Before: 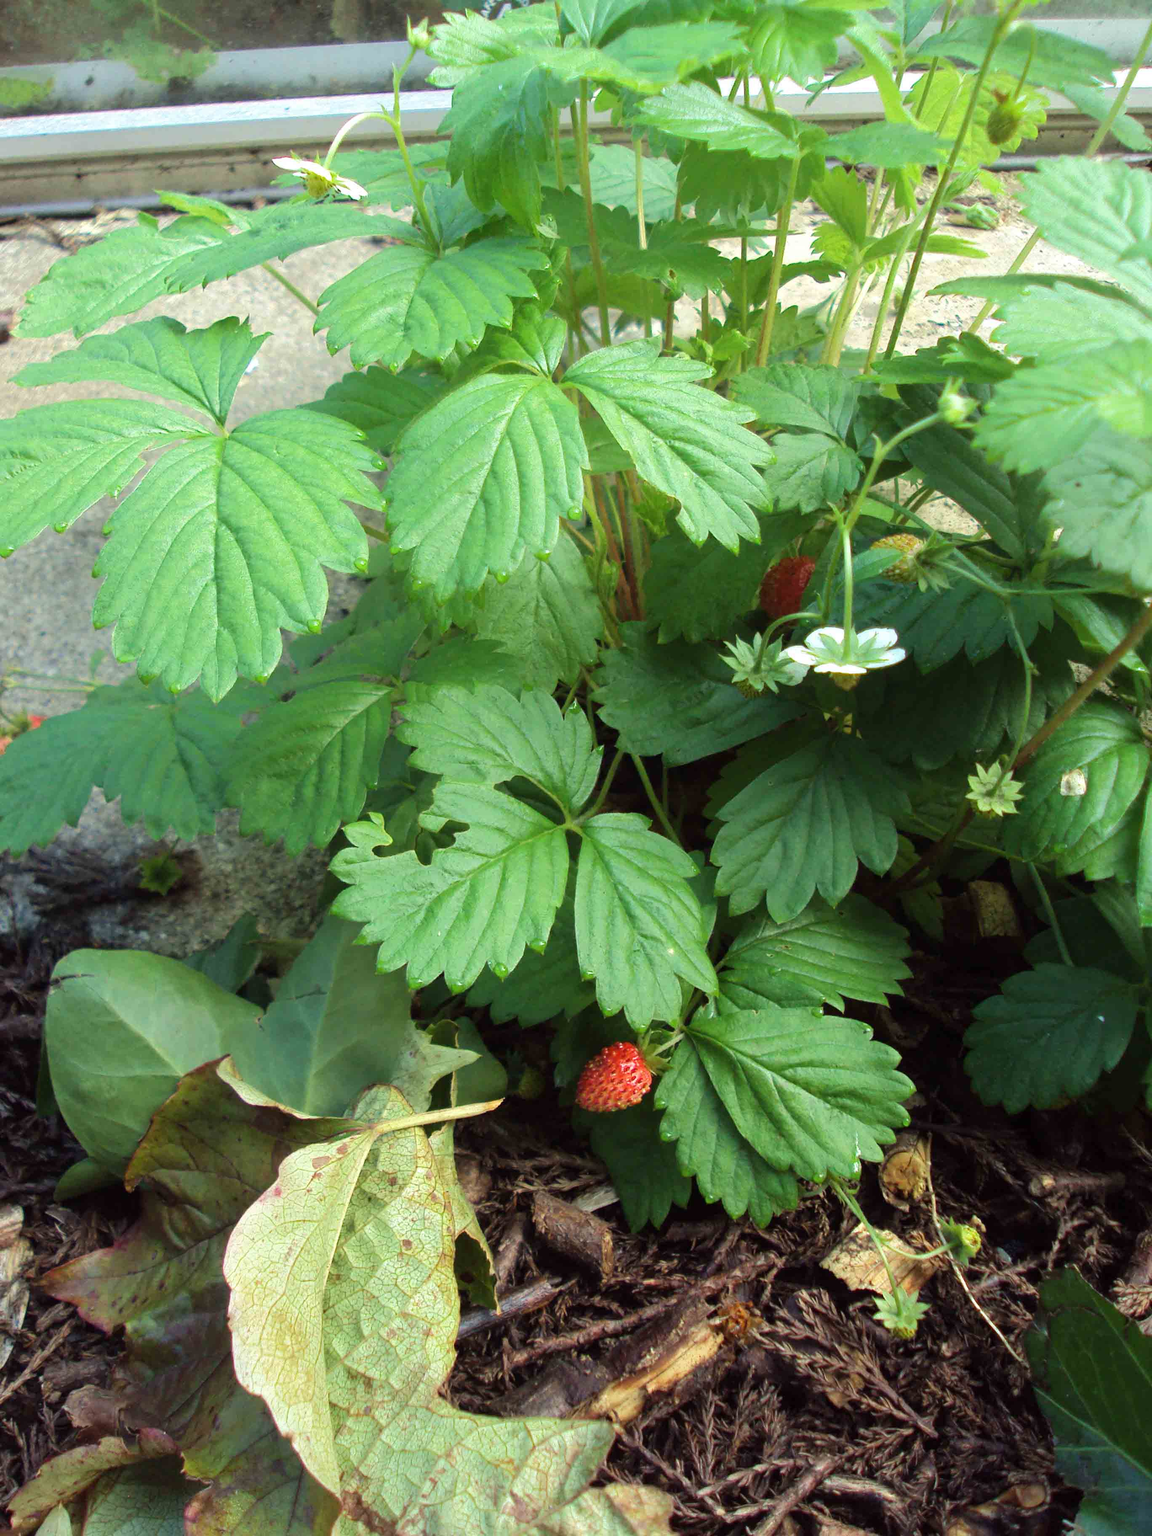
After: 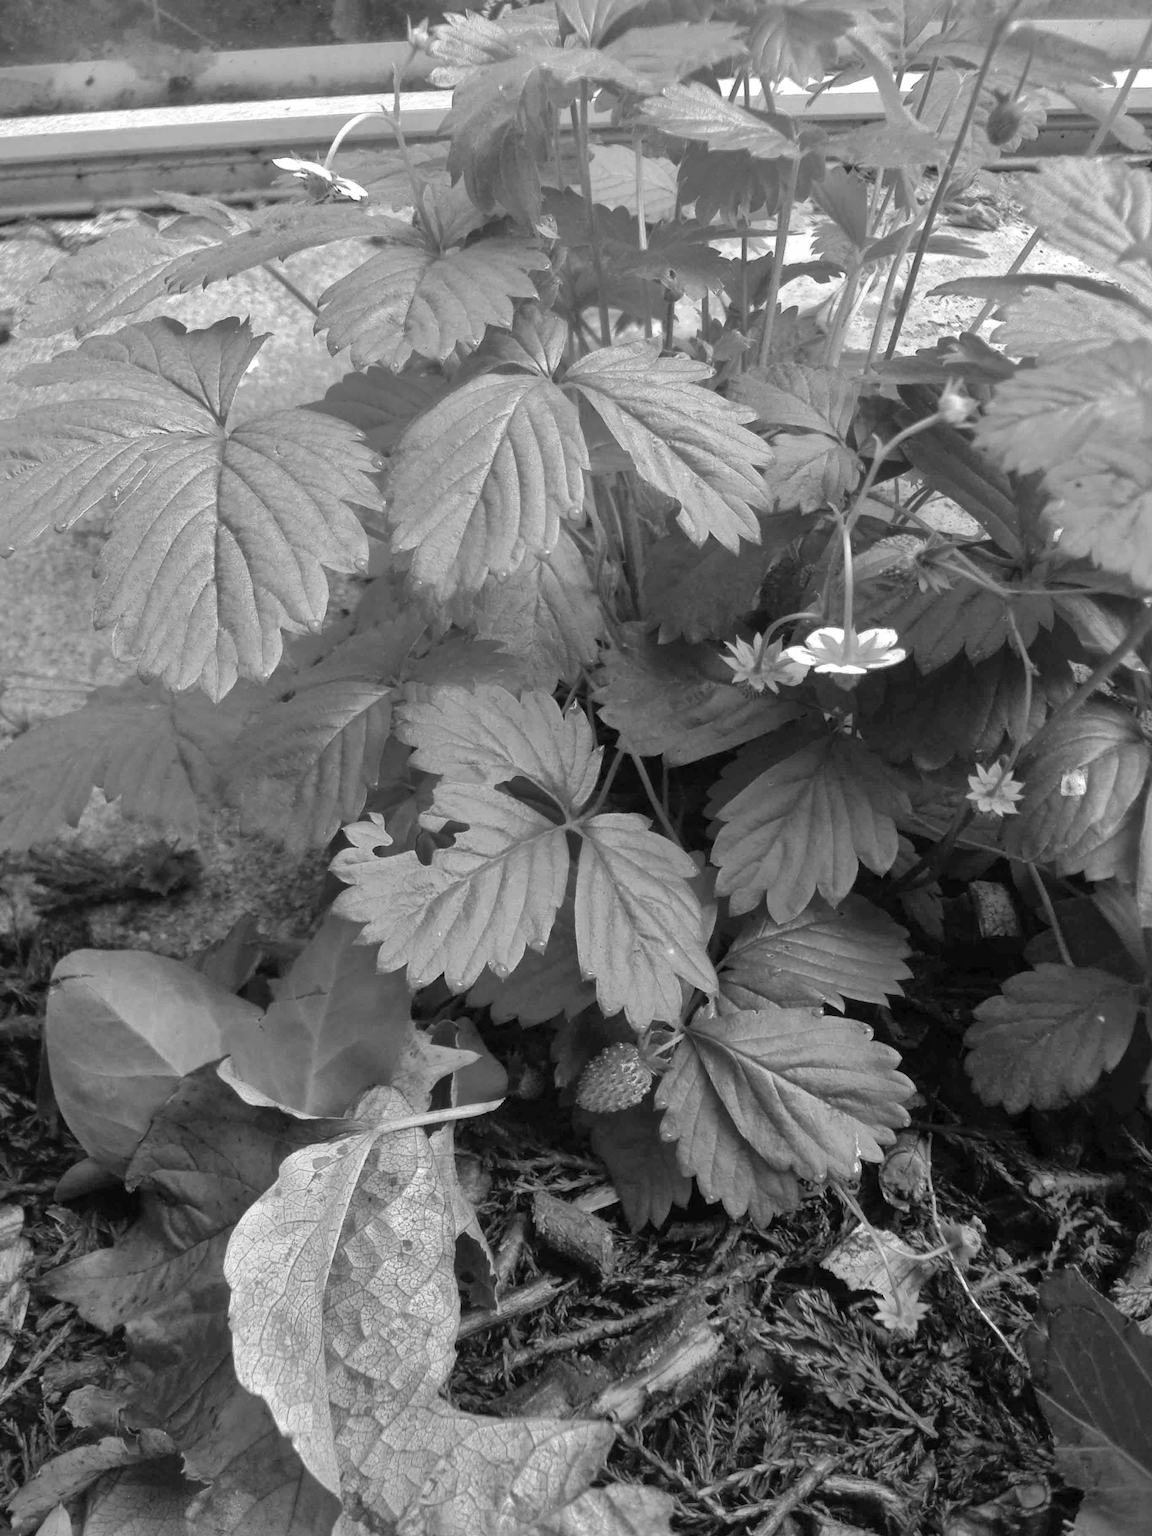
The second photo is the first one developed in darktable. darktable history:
shadows and highlights: highlights -59.79
color calibration: output gray [0.18, 0.41, 0.41, 0], x 0.38, y 0.391, temperature 4088.98 K
